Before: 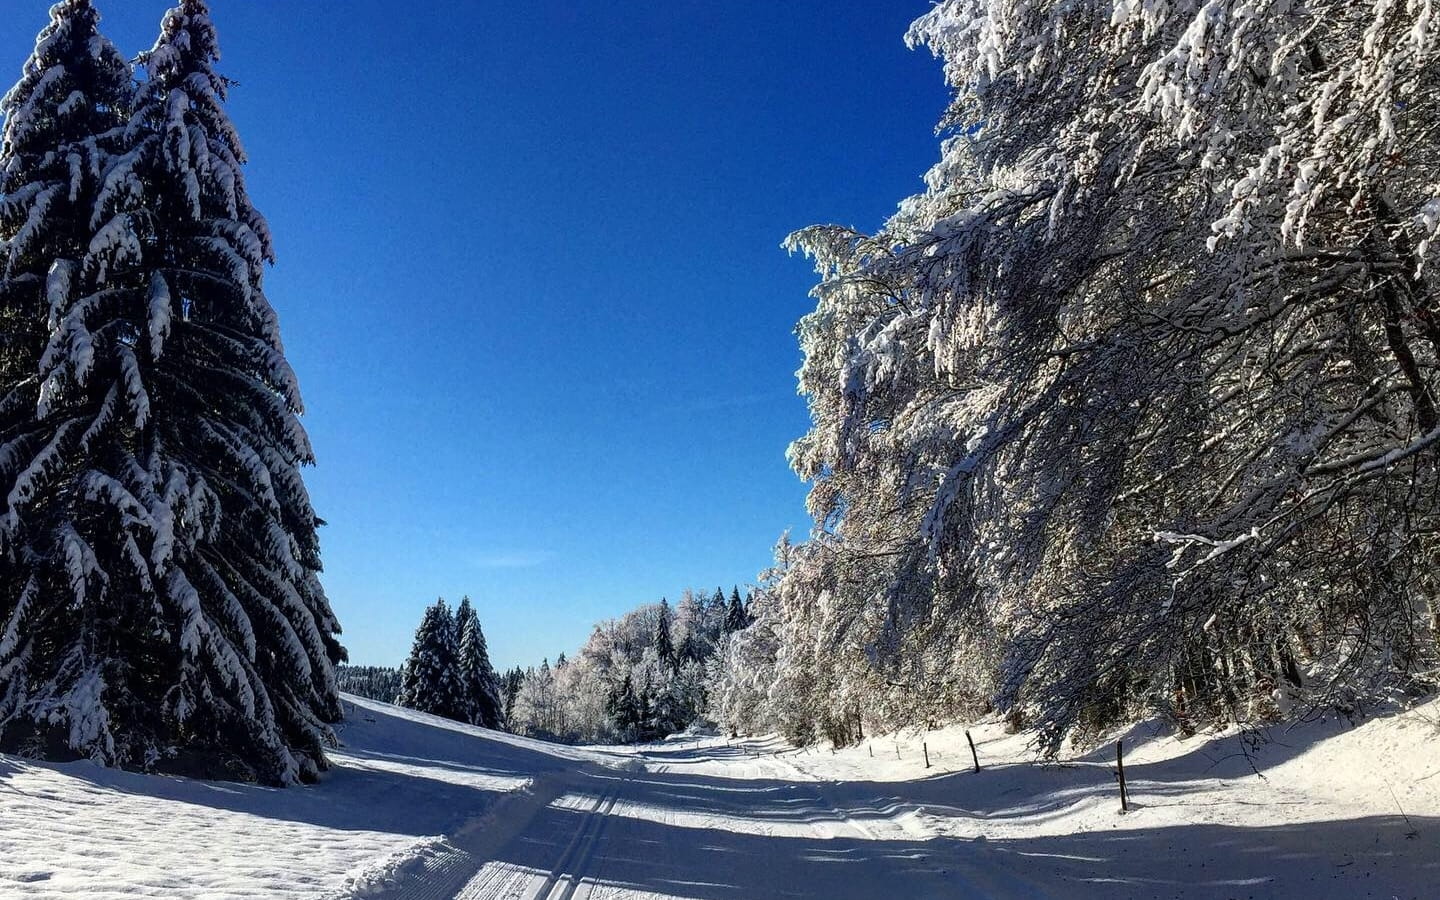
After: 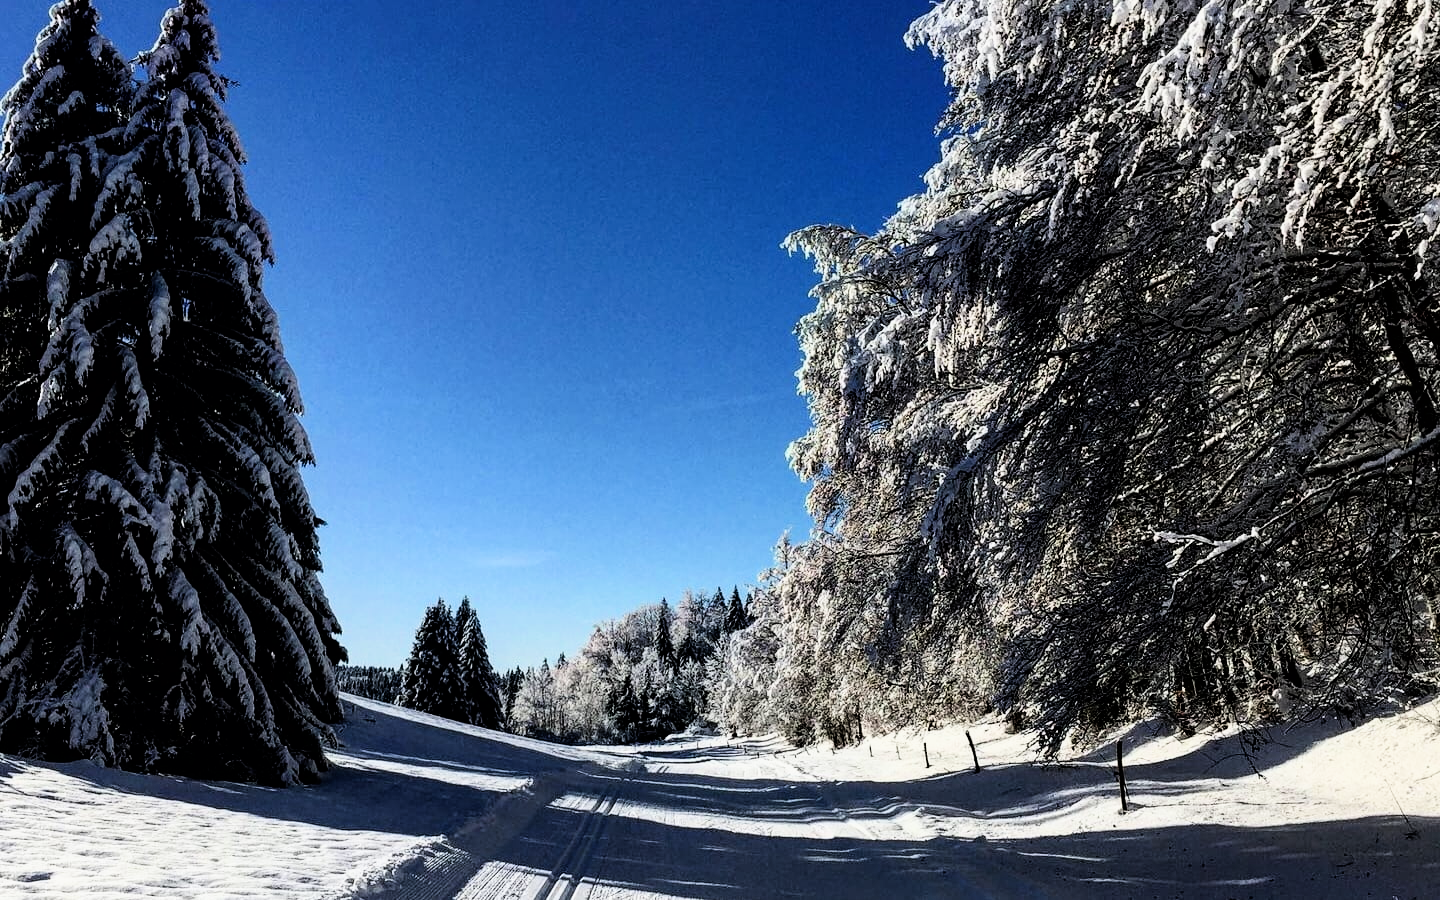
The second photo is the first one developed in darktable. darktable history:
filmic rgb: black relative exposure -5.31 EV, white relative exposure 2.85 EV, dynamic range scaling -37.71%, hardness 4, contrast 1.603, highlights saturation mix -0.569%, iterations of high-quality reconstruction 0
